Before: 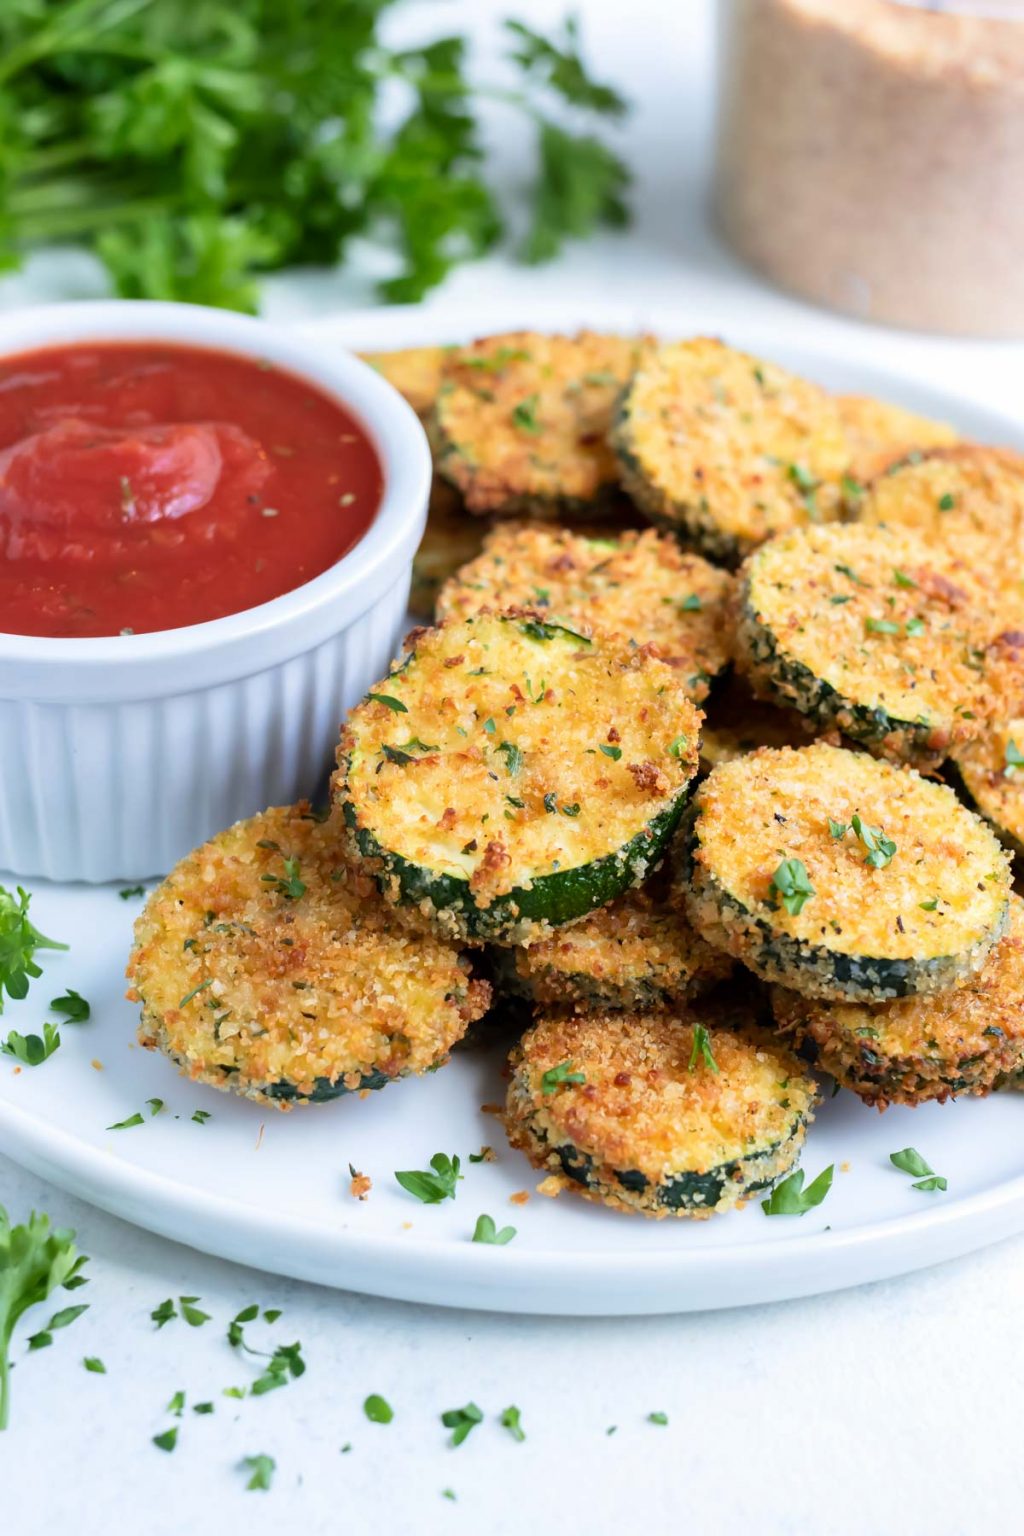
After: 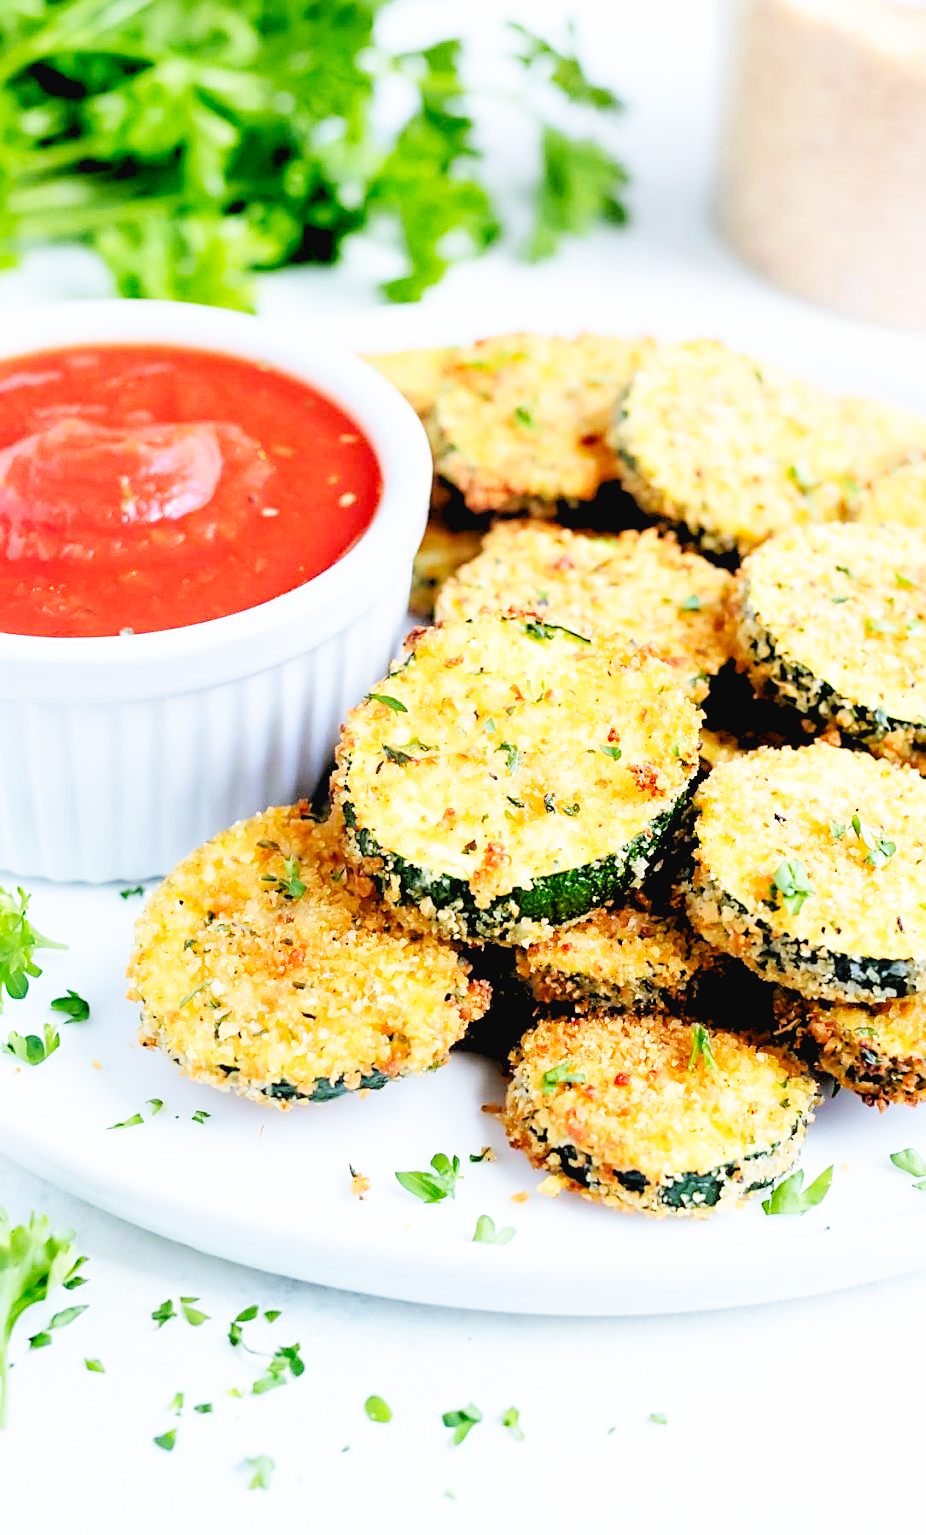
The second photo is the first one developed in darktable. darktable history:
sharpen: on, module defaults
base curve: curves: ch0 [(0, 0.003) (0.001, 0.002) (0.006, 0.004) (0.02, 0.022) (0.048, 0.086) (0.094, 0.234) (0.162, 0.431) (0.258, 0.629) (0.385, 0.8) (0.548, 0.918) (0.751, 0.988) (1, 1)], preserve colors none
rgb levels: preserve colors sum RGB, levels [[0.038, 0.433, 0.934], [0, 0.5, 1], [0, 0.5, 1]]
crop: right 9.509%, bottom 0.031%
